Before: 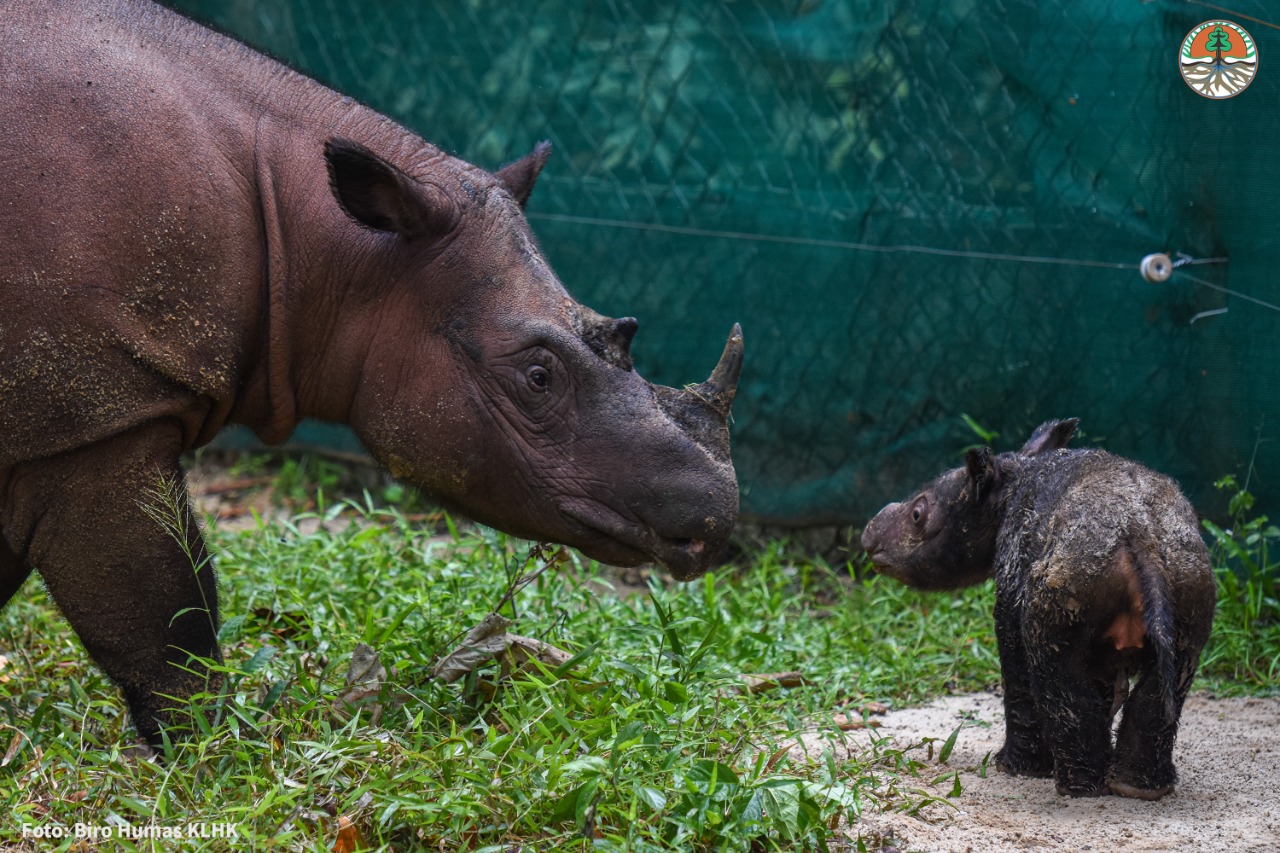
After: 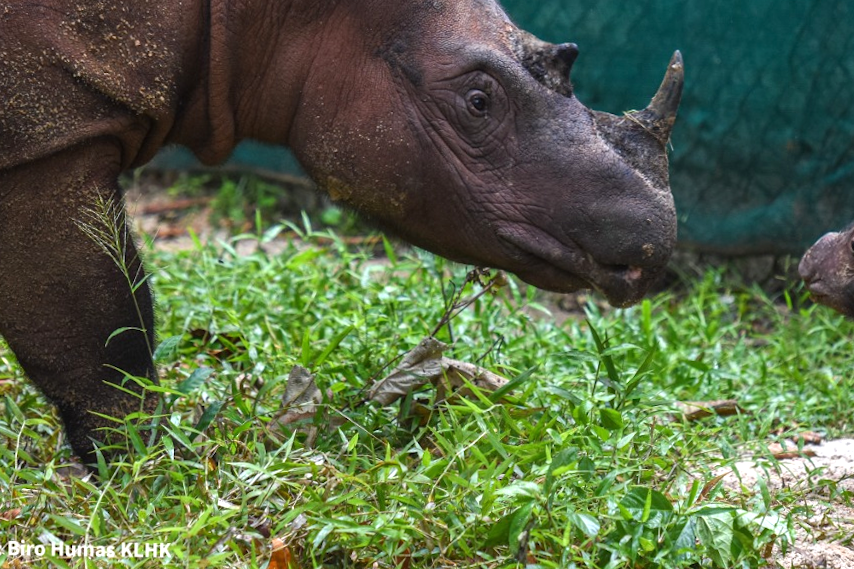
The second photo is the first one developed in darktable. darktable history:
crop and rotate: angle -0.82°, left 3.85%, top 31.828%, right 27.992%
exposure: black level correction 0, exposure 0.5 EV, compensate exposure bias true, compensate highlight preservation false
